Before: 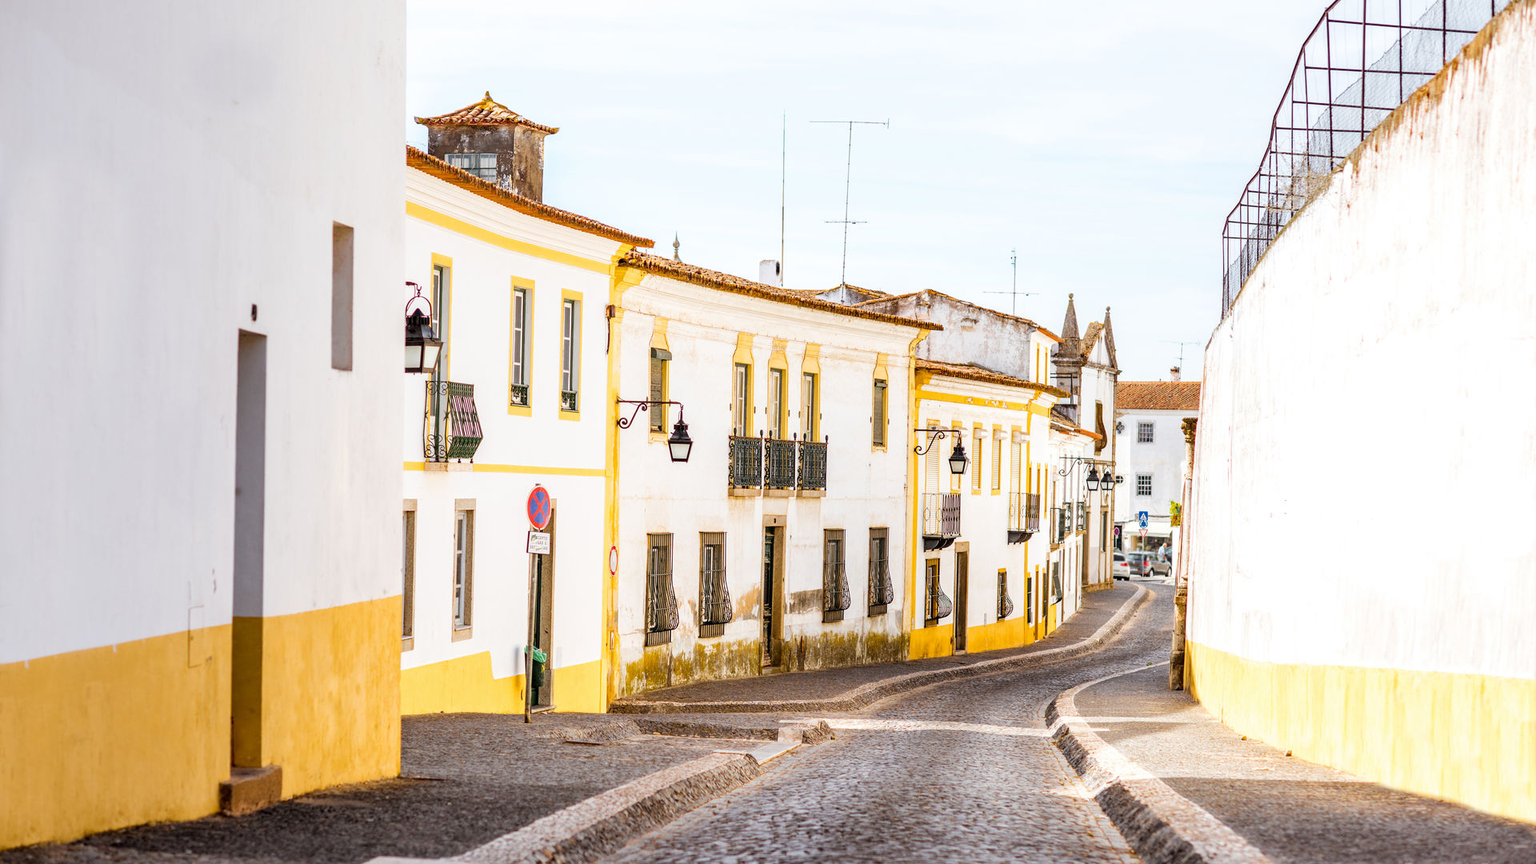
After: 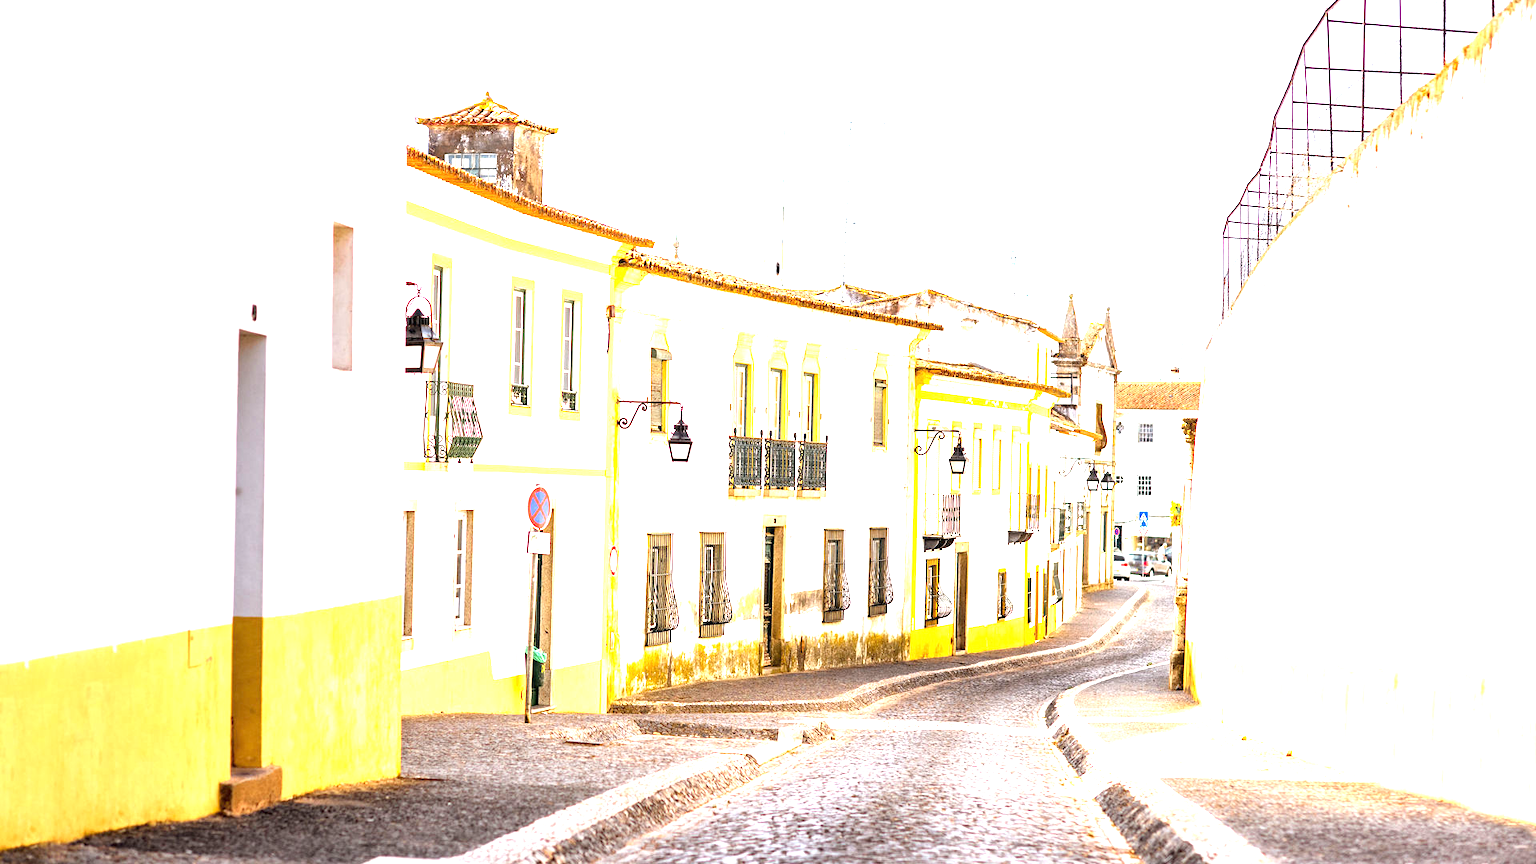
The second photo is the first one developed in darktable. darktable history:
exposure: black level correction 0, exposure 1.474 EV, compensate exposure bias true, compensate highlight preservation false
